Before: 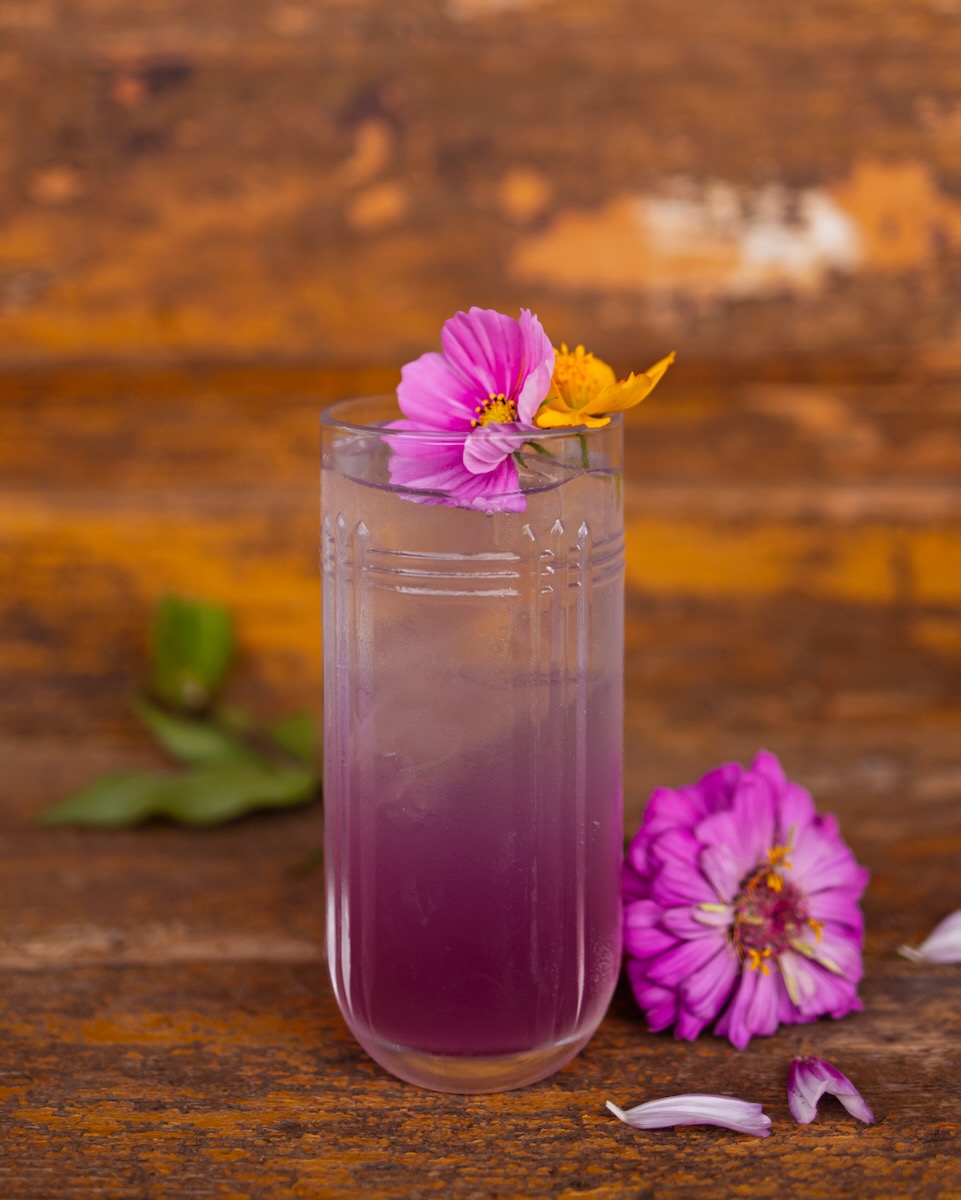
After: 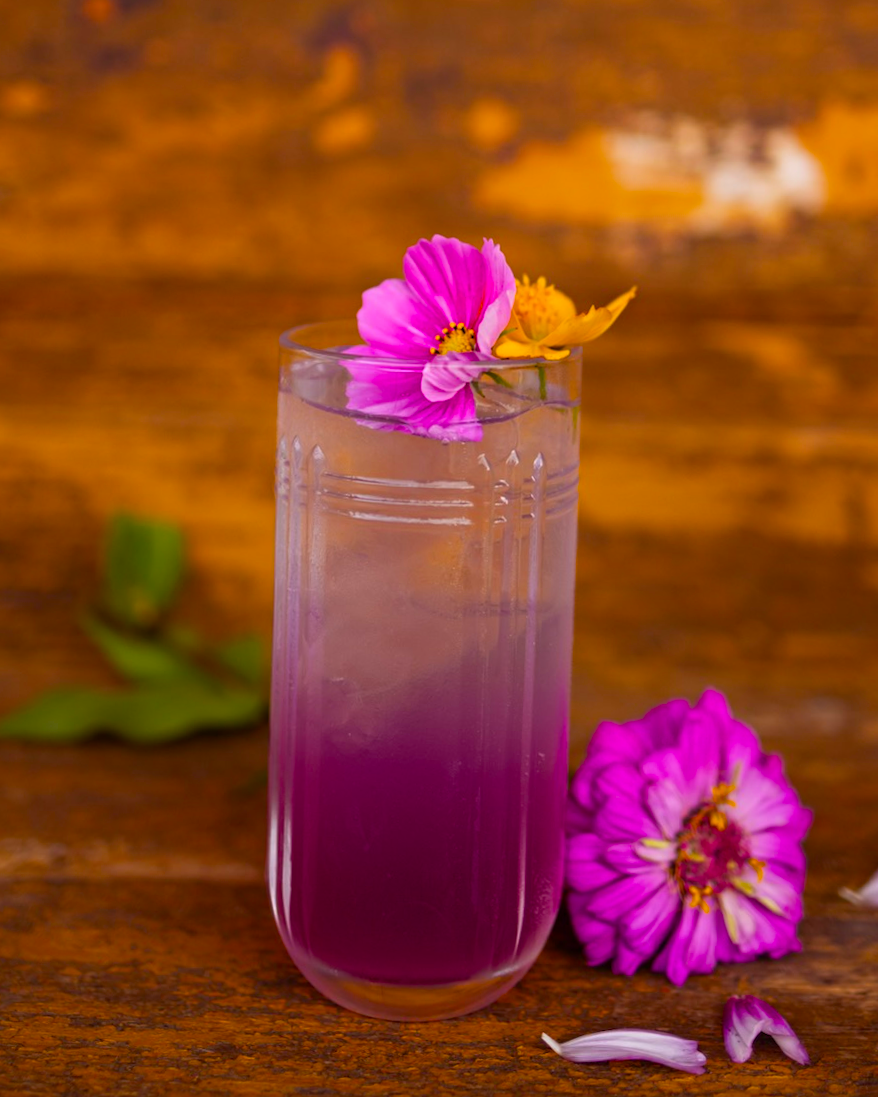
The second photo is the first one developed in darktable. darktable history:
shadows and highlights: shadows -54.3, highlights 86.09, soften with gaussian
color balance rgb: linear chroma grading › global chroma 10%, perceptual saturation grading › global saturation 30%, global vibrance 10%
crop and rotate: angle -1.96°, left 3.097%, top 4.154%, right 1.586%, bottom 0.529%
